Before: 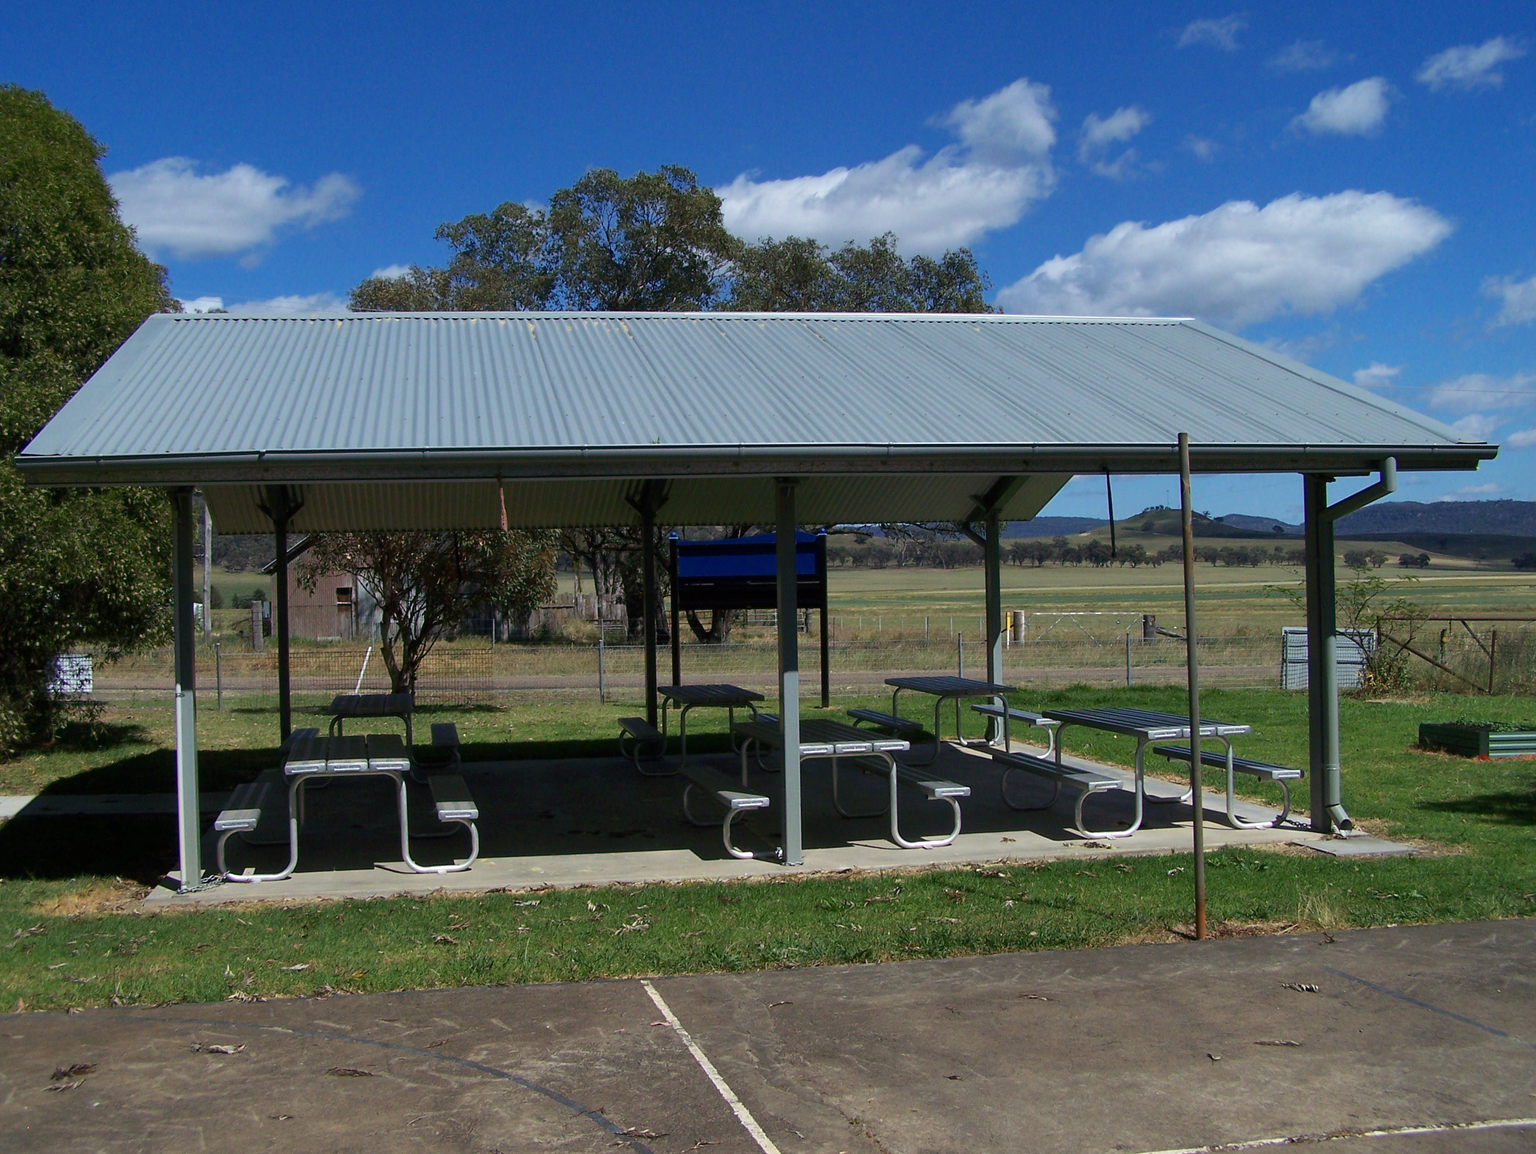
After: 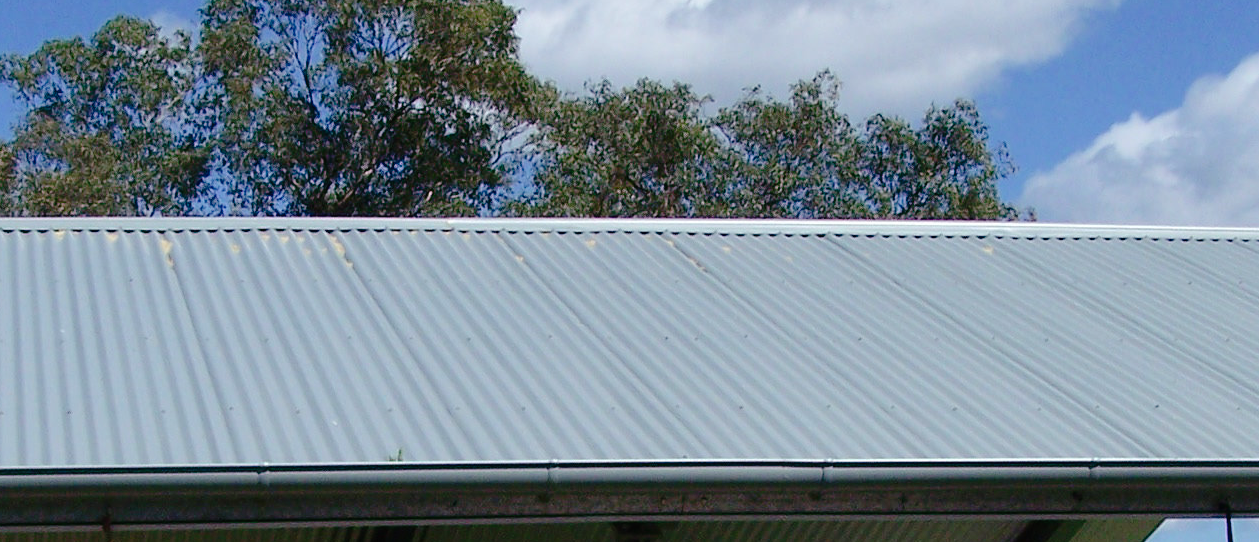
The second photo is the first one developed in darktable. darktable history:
tone curve: curves: ch0 [(0, 0.01) (0.052, 0.045) (0.136, 0.133) (0.275, 0.35) (0.43, 0.54) (0.676, 0.751) (0.89, 0.919) (1, 1)]; ch1 [(0, 0) (0.094, 0.081) (0.285, 0.299) (0.385, 0.403) (0.447, 0.429) (0.495, 0.496) (0.544, 0.552) (0.589, 0.612) (0.722, 0.728) (1, 1)]; ch2 [(0, 0) (0.257, 0.217) (0.43, 0.421) (0.498, 0.507) (0.531, 0.544) (0.56, 0.579) (0.625, 0.642) (1, 1)], preserve colors none
crop: left 28.776%, top 16.782%, right 26.743%, bottom 57.739%
